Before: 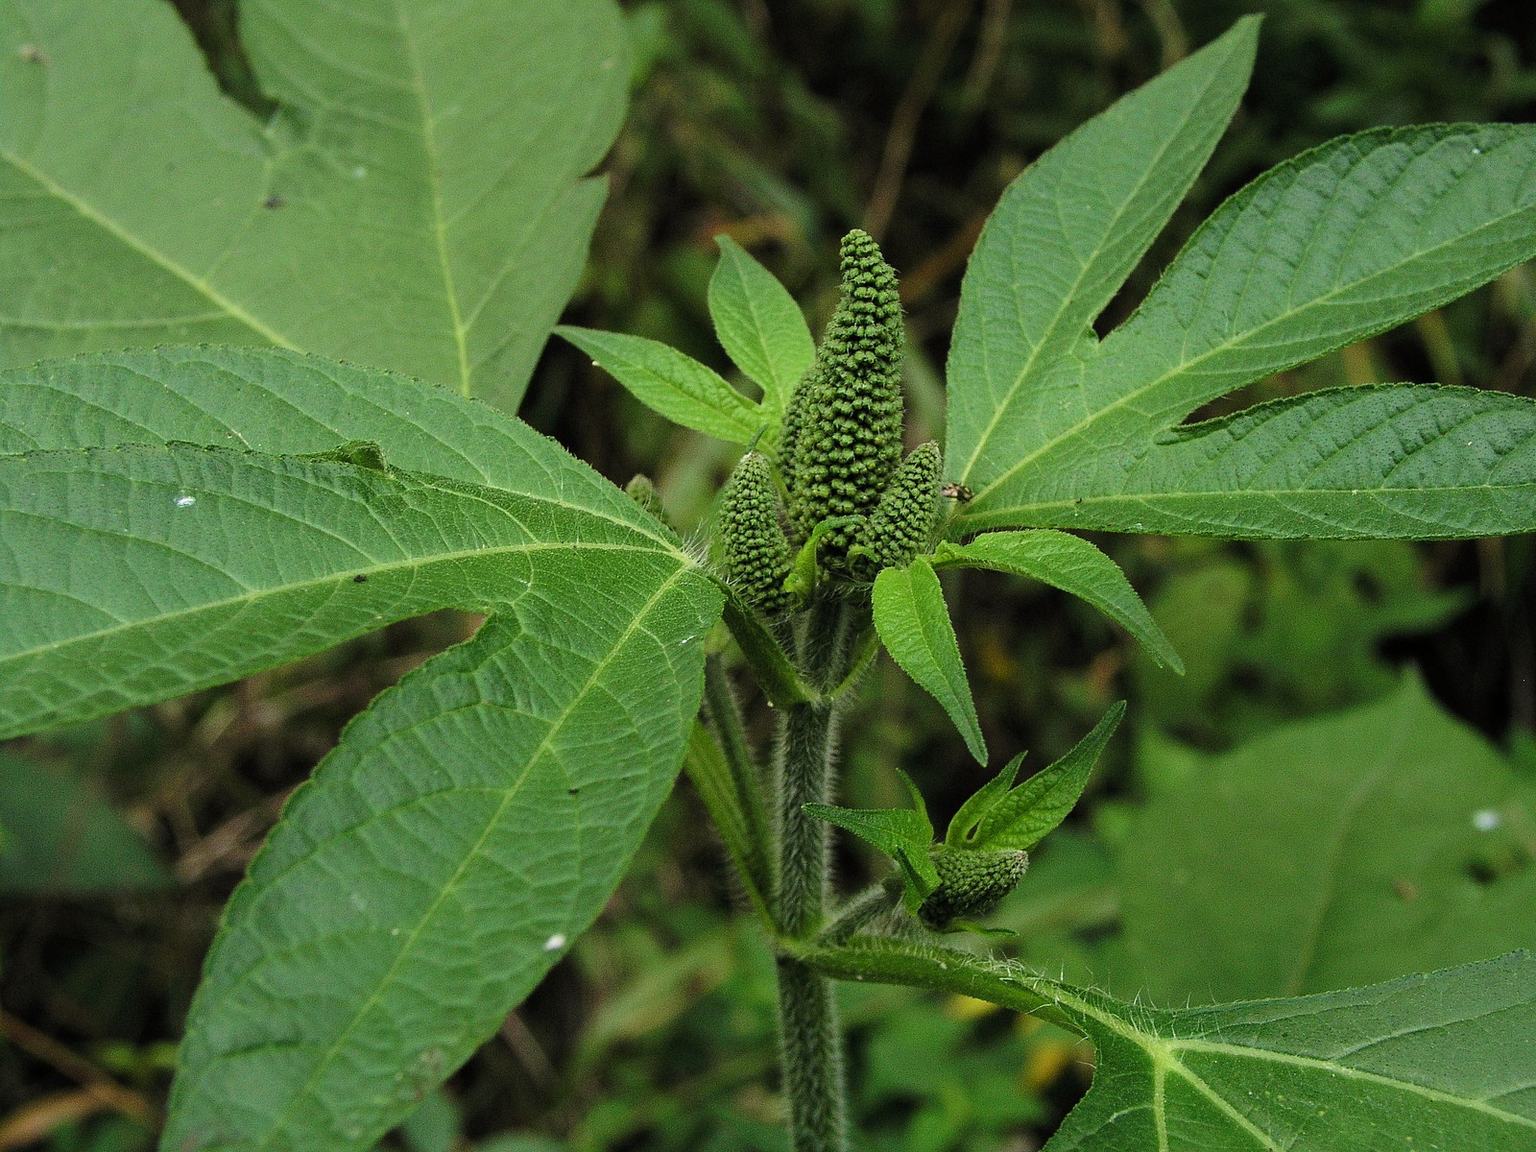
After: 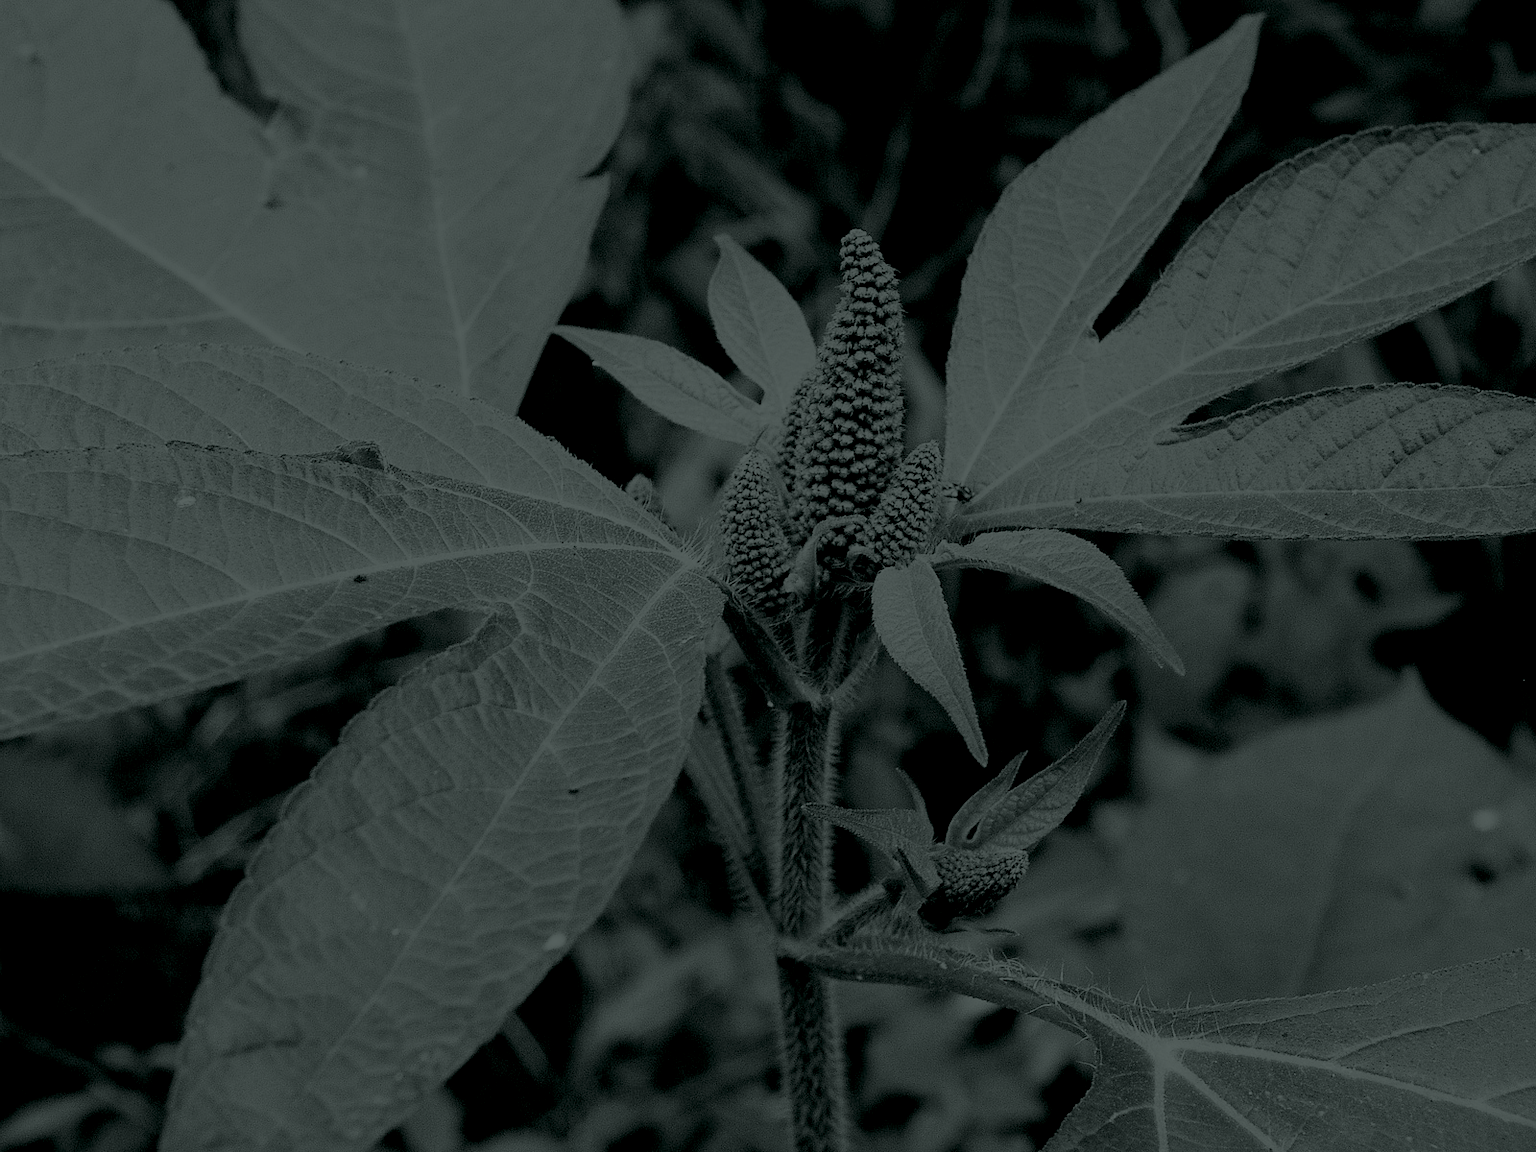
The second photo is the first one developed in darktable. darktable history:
colorize: hue 90°, saturation 19%, lightness 1.59%, version 1
base curve: curves: ch0 [(0, 0) (0.028, 0.03) (0.121, 0.232) (0.46, 0.748) (0.859, 0.968) (1, 1)]
exposure: black level correction 0, exposure 0.7 EV, compensate exposure bias true, compensate highlight preservation false
